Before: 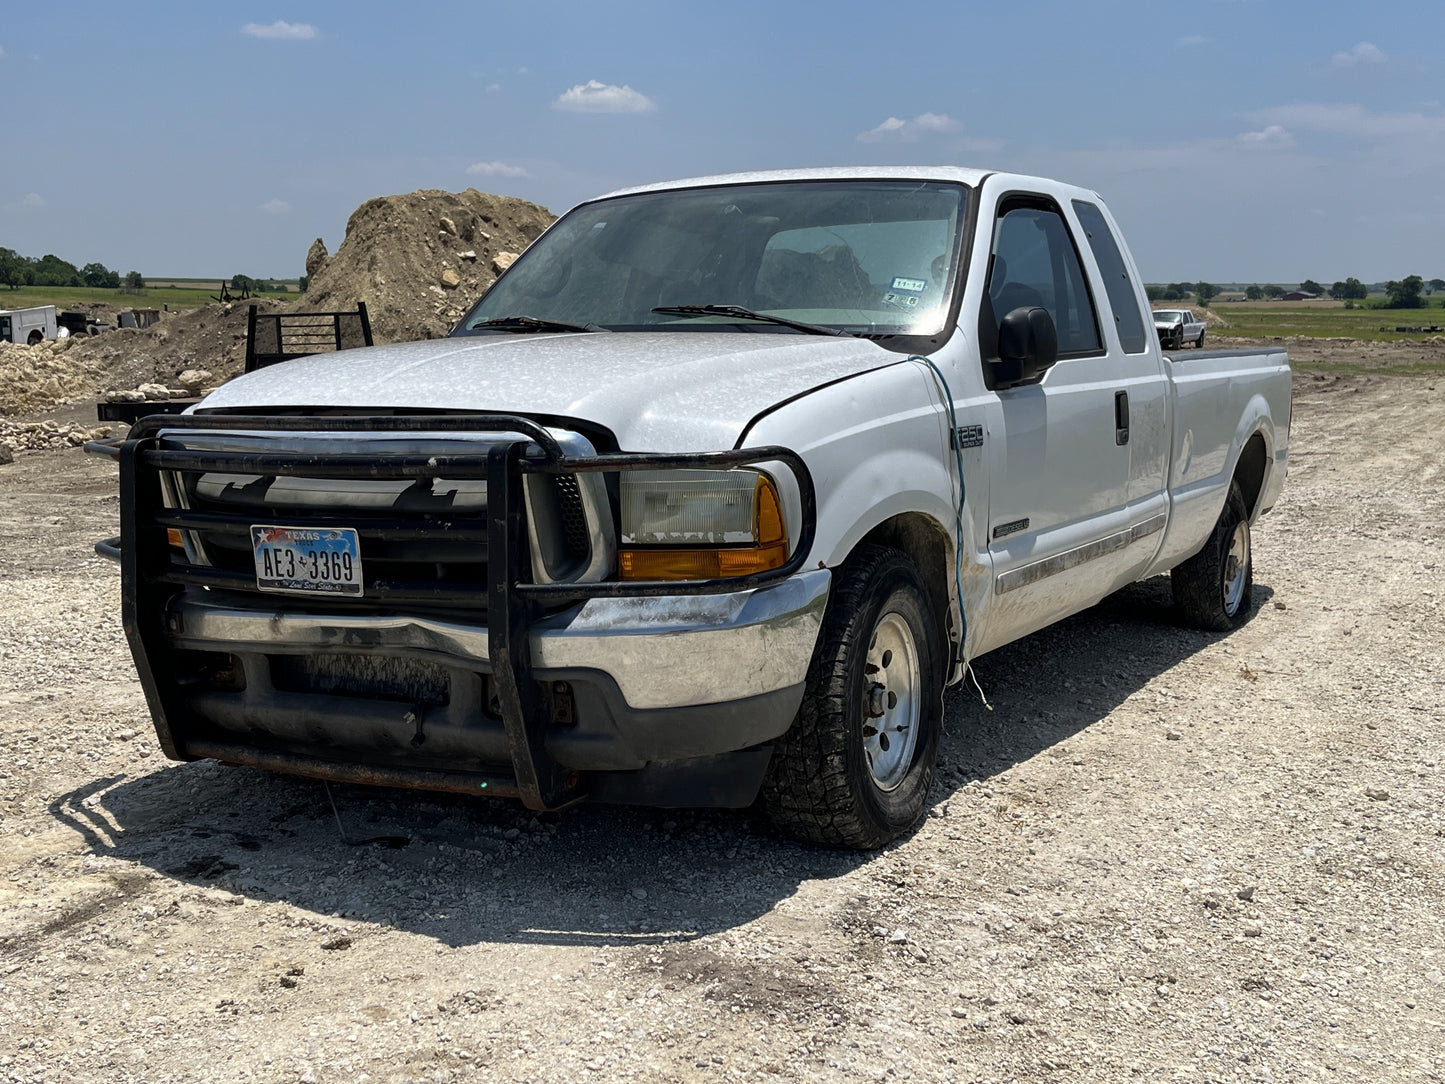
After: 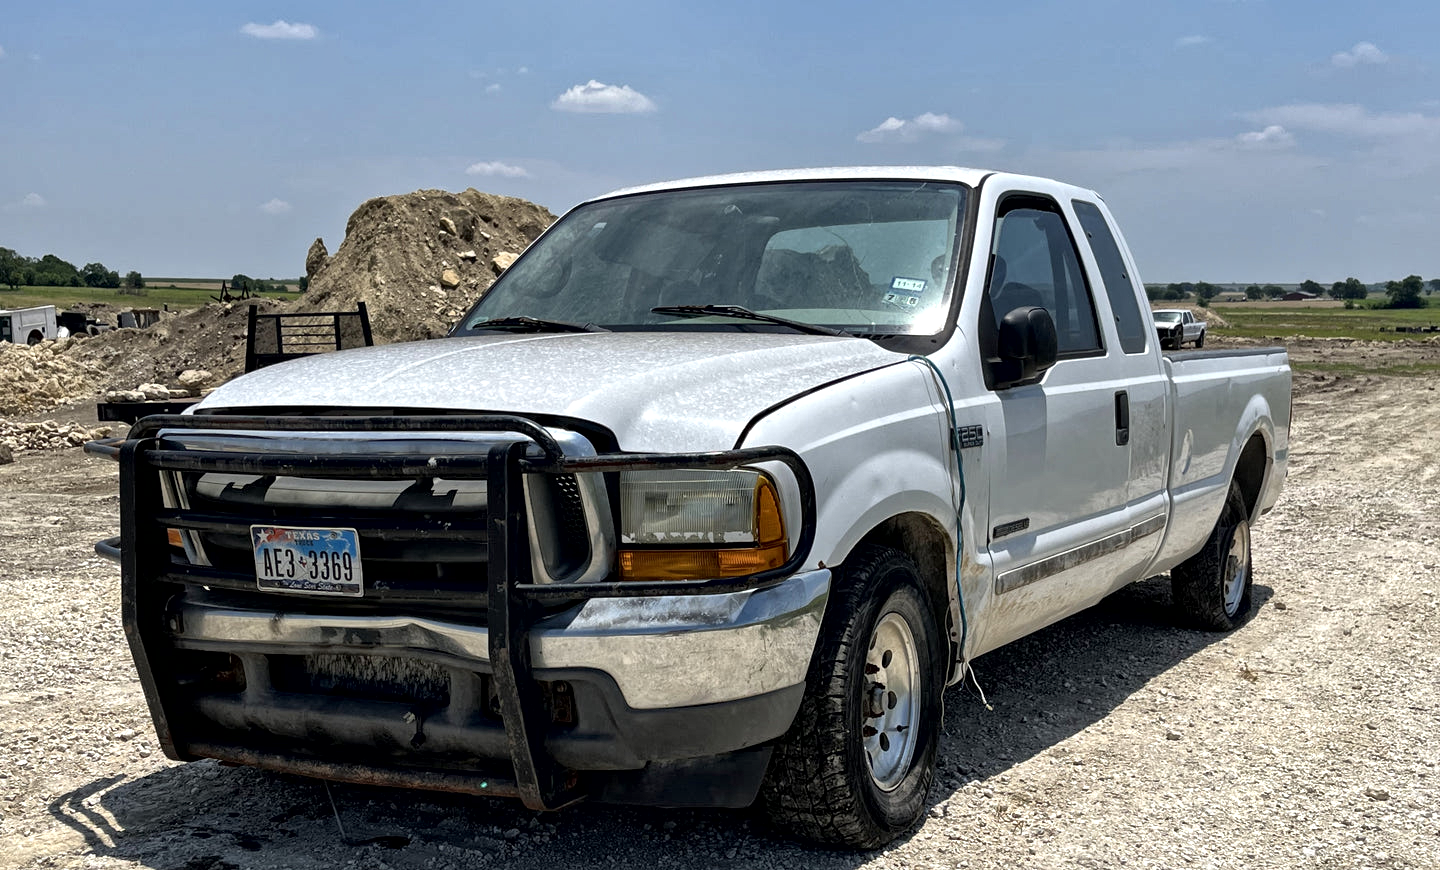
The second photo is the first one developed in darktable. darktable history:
local contrast: mode bilateral grid, contrast 20, coarseness 18, detail 163%, midtone range 0.2
exposure: black level correction 0.001, exposure 0.192 EV, compensate exposure bias true, compensate highlight preservation false
crop: bottom 19.687%
